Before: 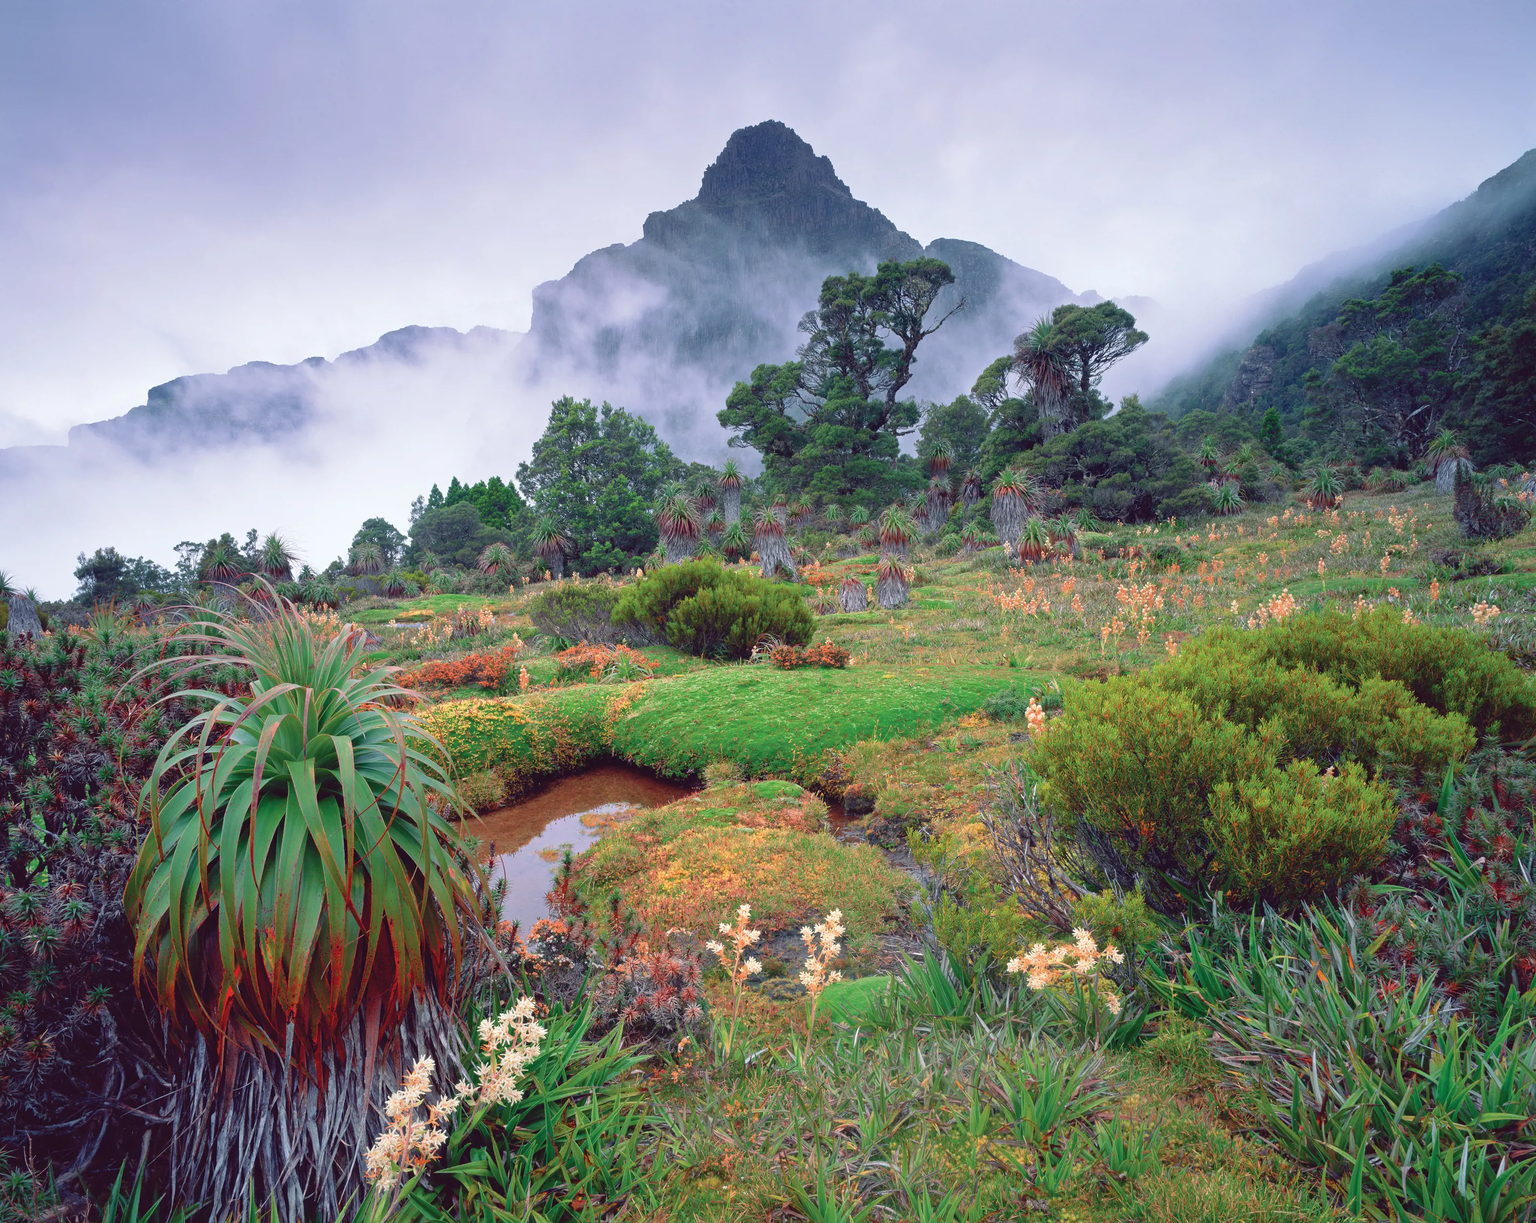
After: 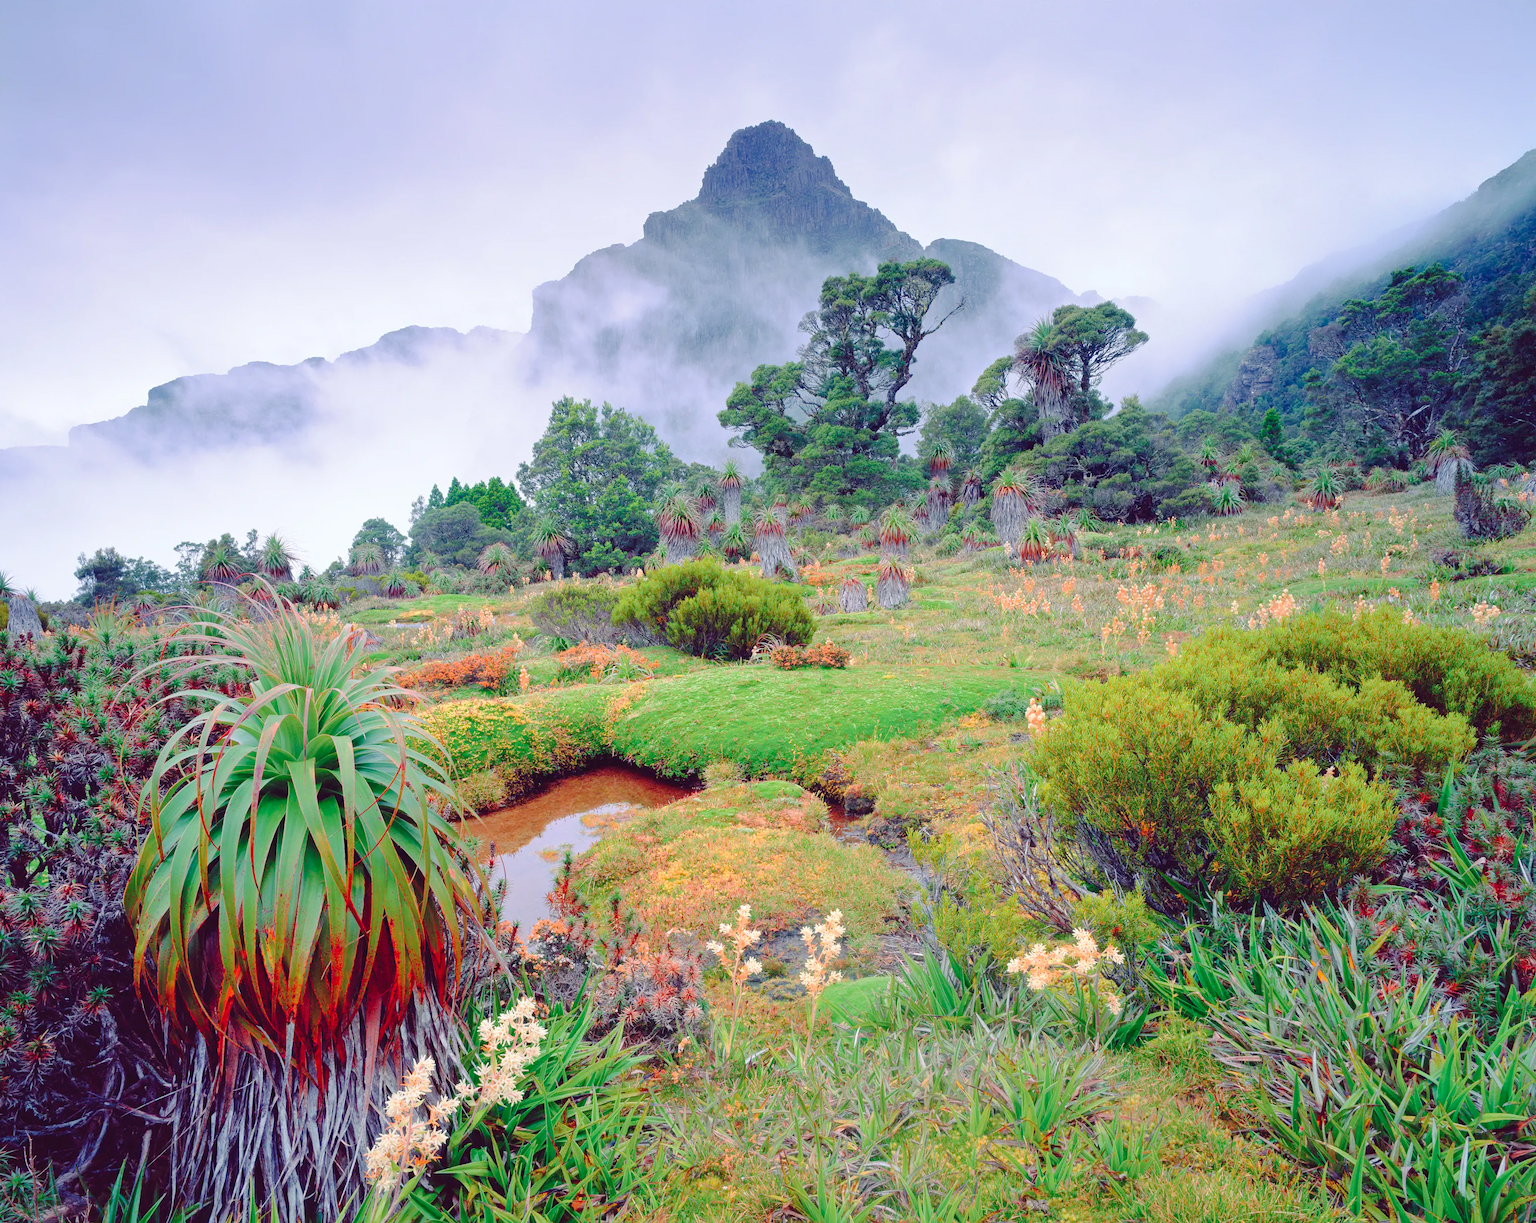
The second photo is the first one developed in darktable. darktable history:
contrast brightness saturation: brightness 0.09, saturation 0.19
tone curve: curves: ch0 [(0, 0) (0.003, 0.012) (0.011, 0.014) (0.025, 0.019) (0.044, 0.028) (0.069, 0.039) (0.1, 0.056) (0.136, 0.093) (0.177, 0.147) (0.224, 0.214) (0.277, 0.29) (0.335, 0.381) (0.399, 0.476) (0.468, 0.557) (0.543, 0.635) (0.623, 0.697) (0.709, 0.764) (0.801, 0.831) (0.898, 0.917) (1, 1)], preserve colors none
